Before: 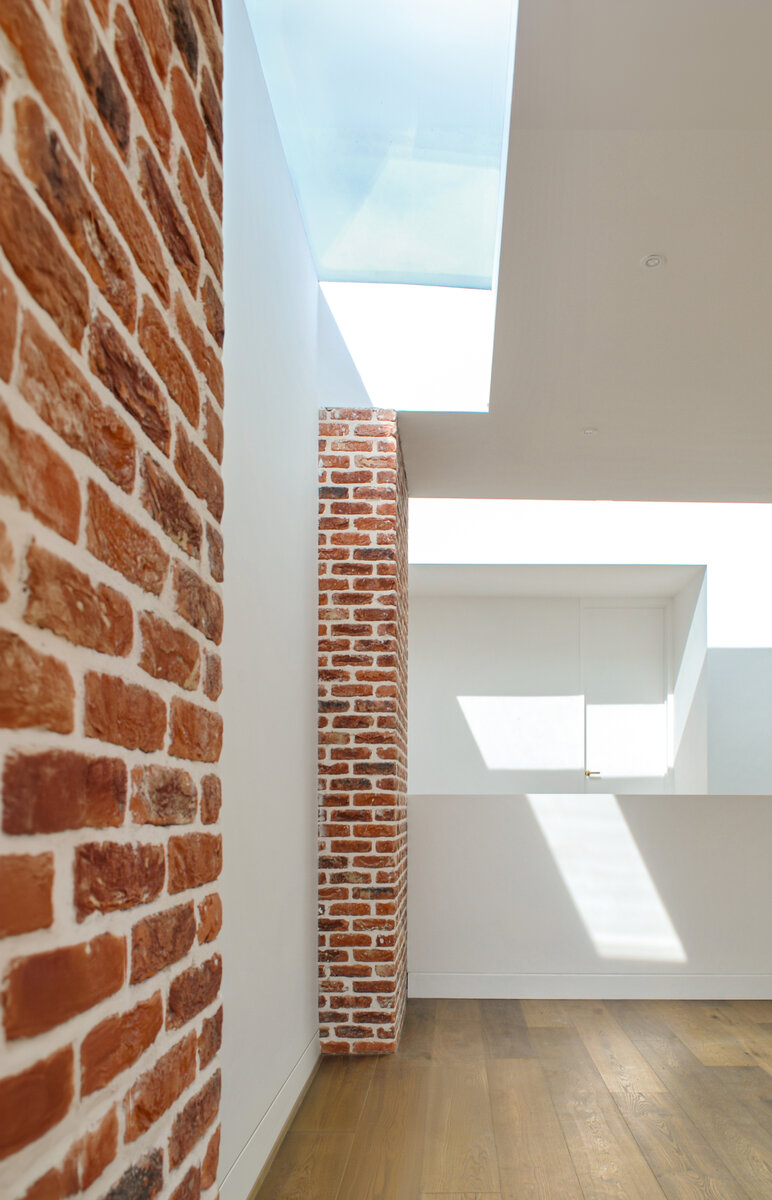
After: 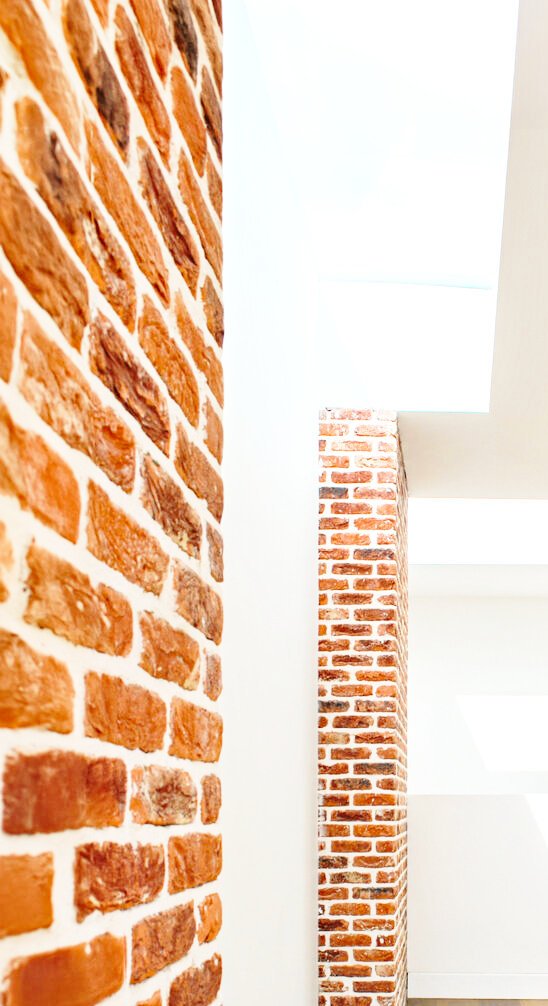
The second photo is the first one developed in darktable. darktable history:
exposure: black level correction 0, exposure 0.694 EV, compensate highlight preservation false
base curve: curves: ch0 [(0, 0) (0.028, 0.03) (0.121, 0.232) (0.46, 0.748) (0.859, 0.968) (1, 1)], preserve colors none
crop: right 28.891%, bottom 16.145%
haze removal: compatibility mode true, adaptive false
